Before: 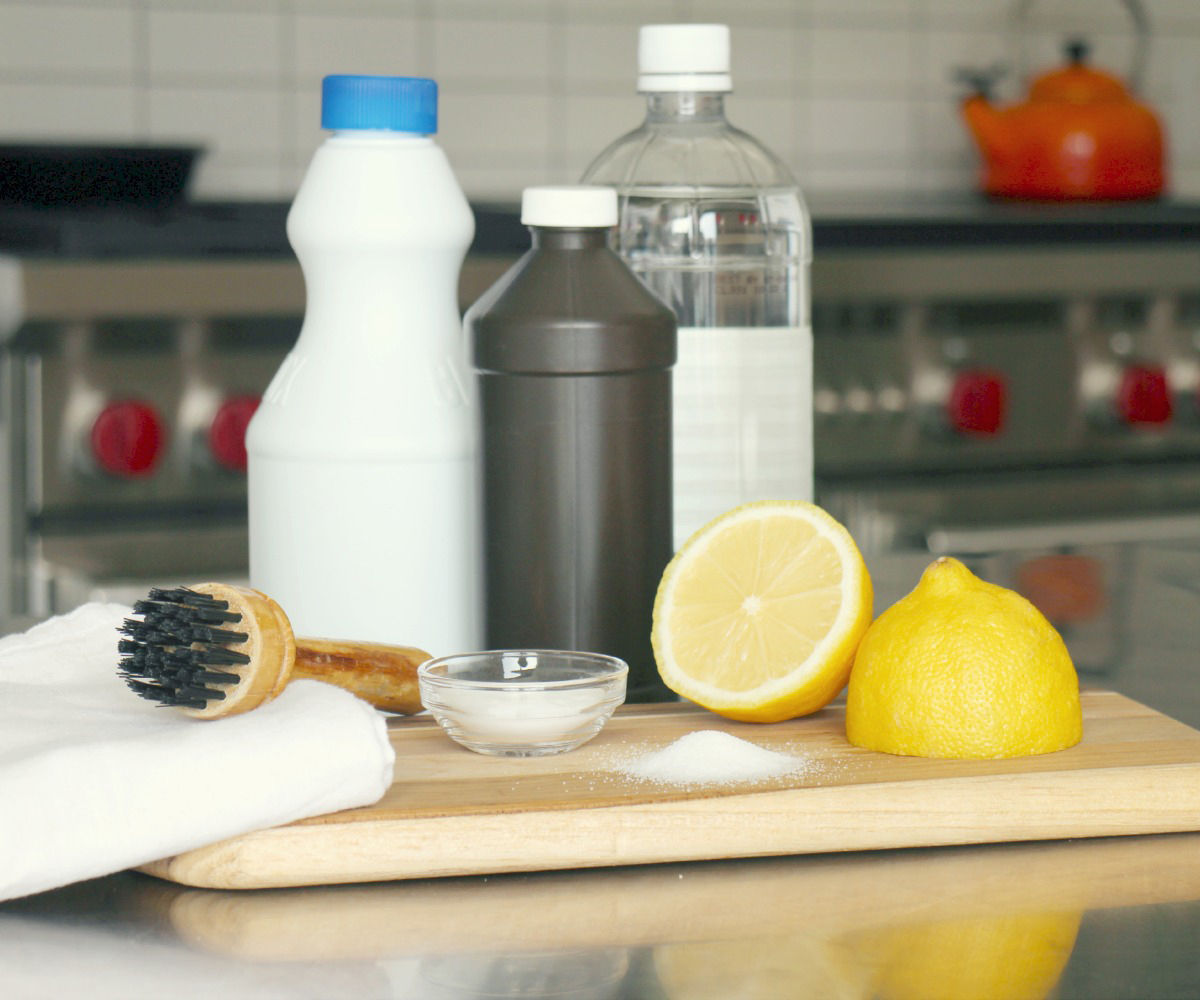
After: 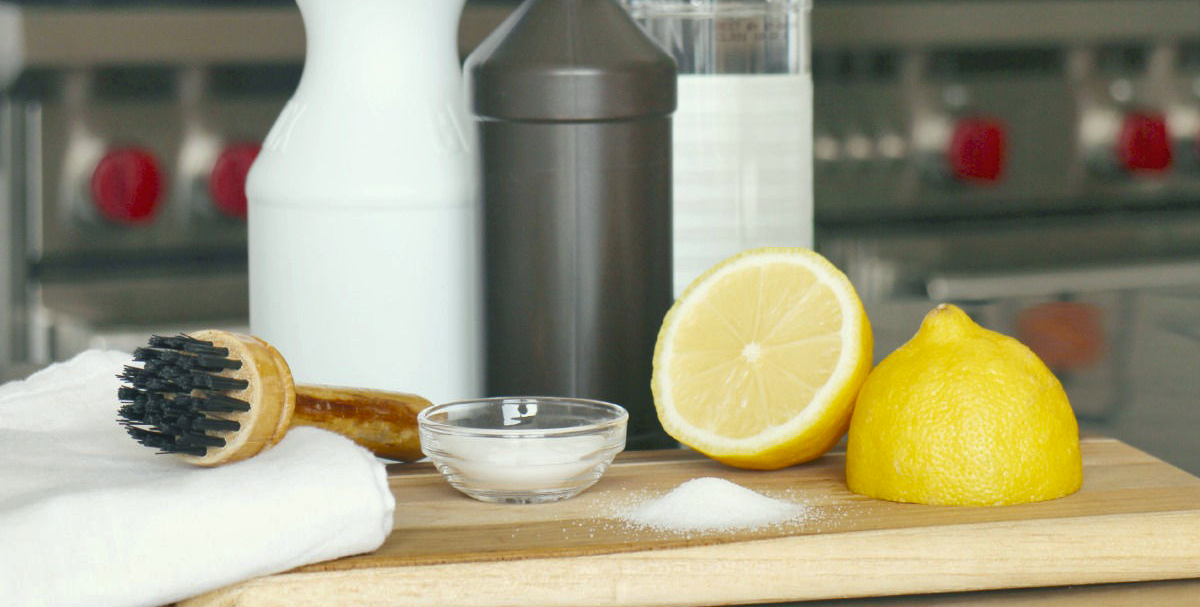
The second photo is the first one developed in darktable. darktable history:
white balance: red 0.986, blue 1.01
shadows and highlights: white point adjustment 0.05, highlights color adjustment 55.9%, soften with gaussian
crop and rotate: top 25.357%, bottom 13.942%
